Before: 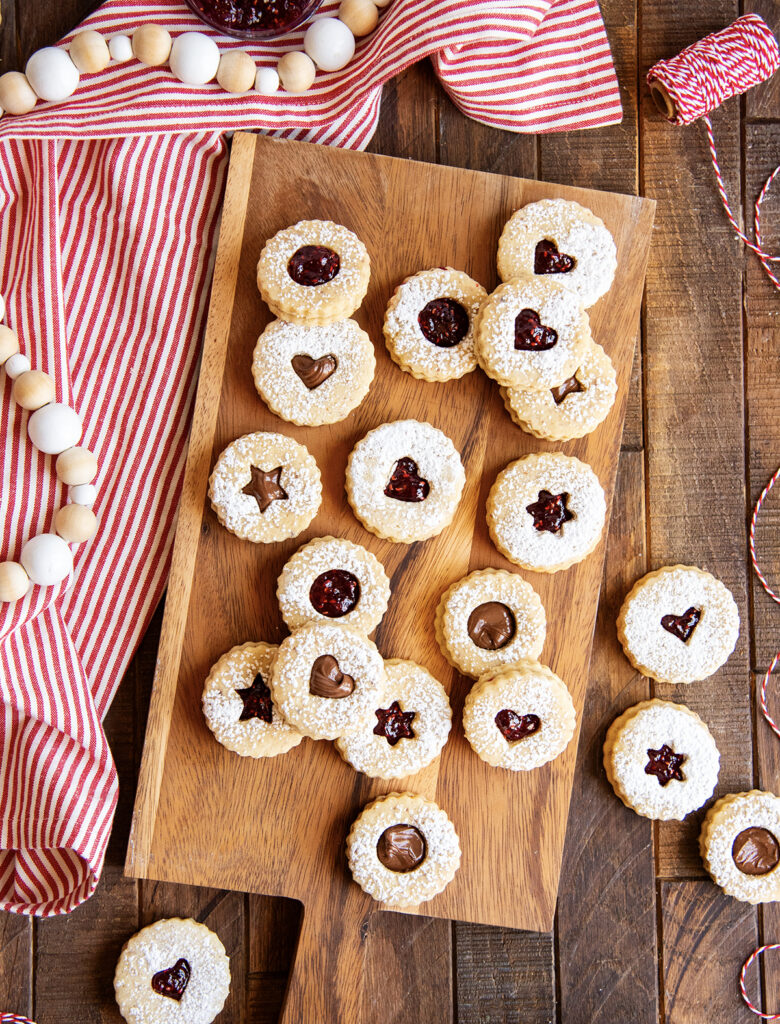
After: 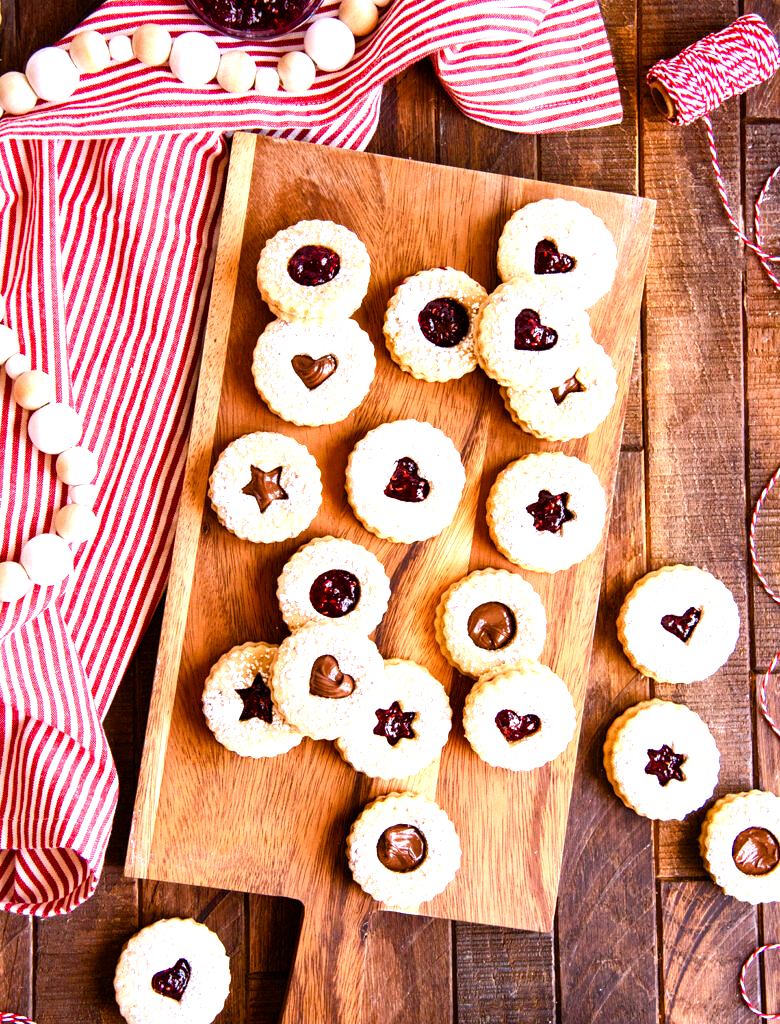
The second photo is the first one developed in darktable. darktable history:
contrast brightness saturation: saturation -0.05
white balance: red 1.05, blue 1.072
tone equalizer: -8 EV -0.417 EV, -7 EV -0.389 EV, -6 EV -0.333 EV, -5 EV -0.222 EV, -3 EV 0.222 EV, -2 EV 0.333 EV, -1 EV 0.389 EV, +0 EV 0.417 EV, edges refinement/feathering 500, mask exposure compensation -1.57 EV, preserve details no
color balance rgb: perceptual saturation grading › global saturation 25%, perceptual saturation grading › highlights -50%, perceptual saturation grading › shadows 30%, perceptual brilliance grading › global brilliance 12%, global vibrance 20%
